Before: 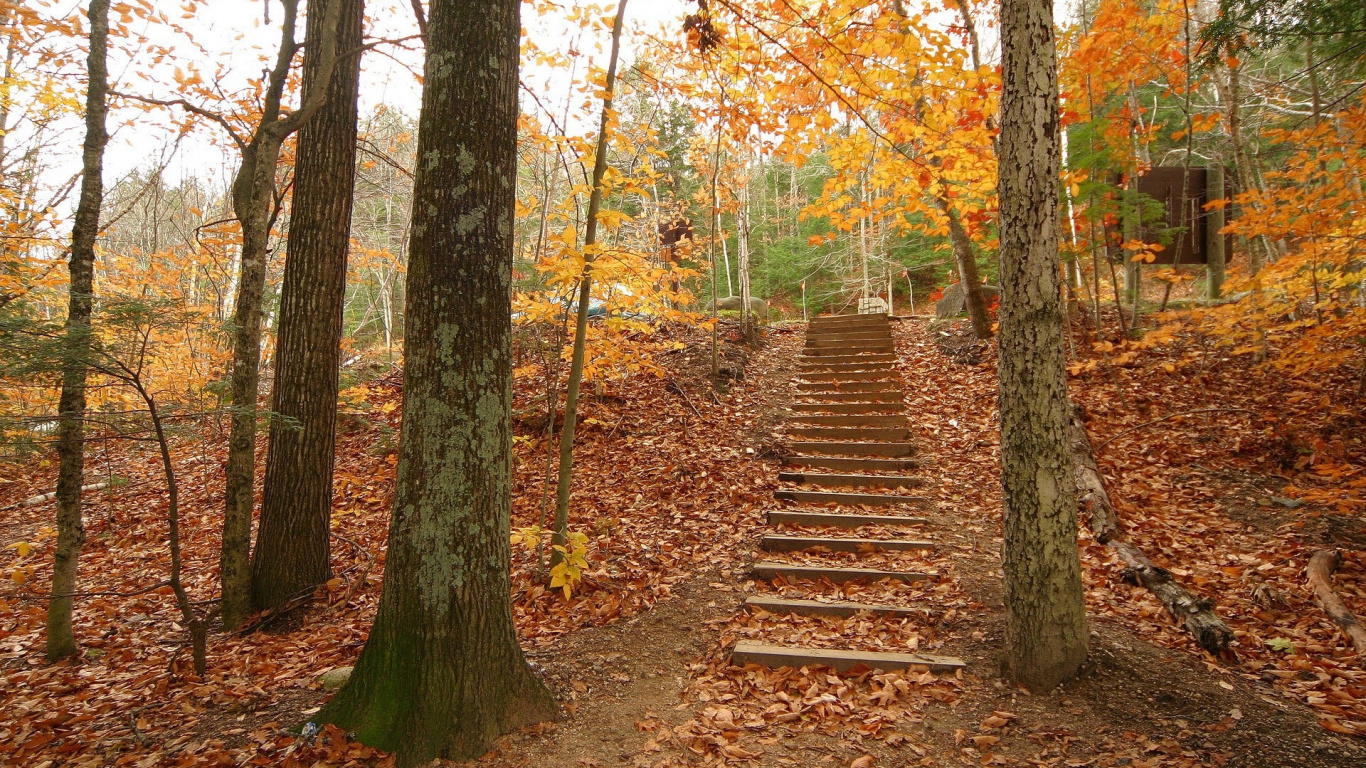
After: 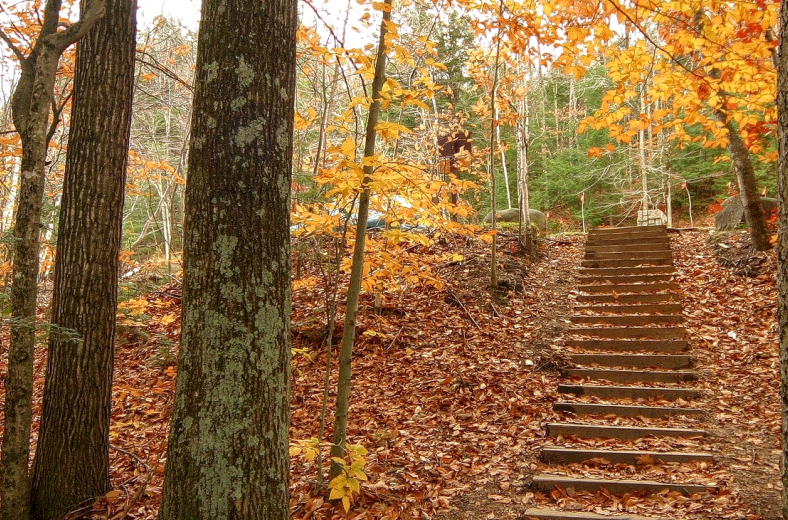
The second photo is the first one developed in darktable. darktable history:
local contrast: highlights 94%, shadows 88%, detail 160%, midtone range 0.2
crop: left 16.228%, top 11.512%, right 26.06%, bottom 20.756%
